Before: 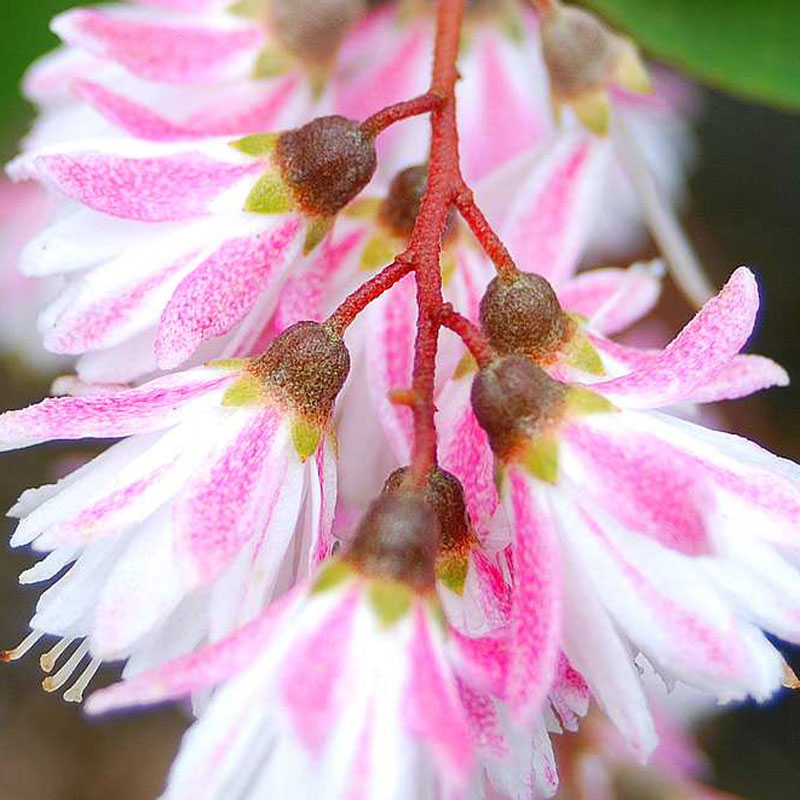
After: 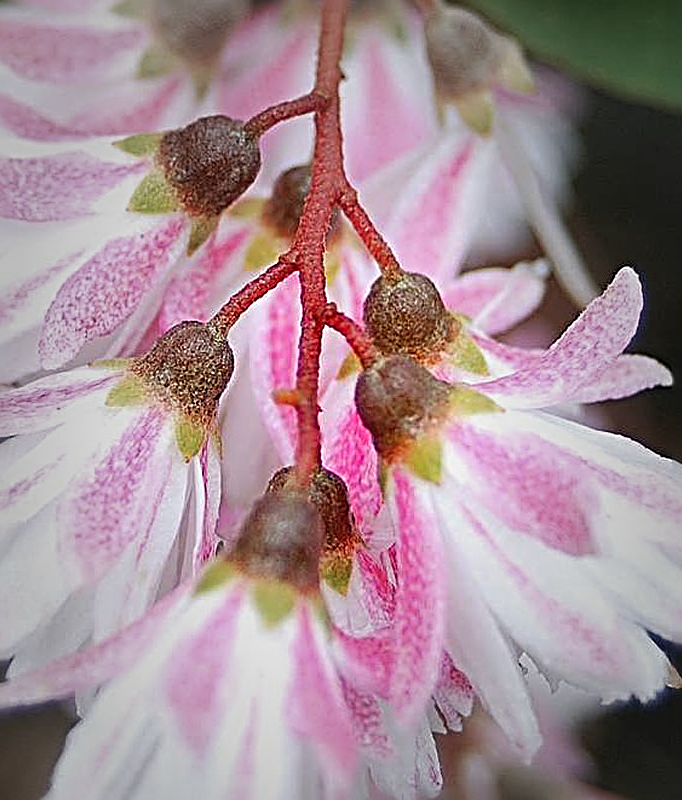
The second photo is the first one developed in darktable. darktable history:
crop and rotate: left 14.658%
vignetting: fall-off start 16.77%, fall-off radius 101.29%, width/height ratio 0.713, unbound false
sharpen: radius 3.652, amount 0.942
